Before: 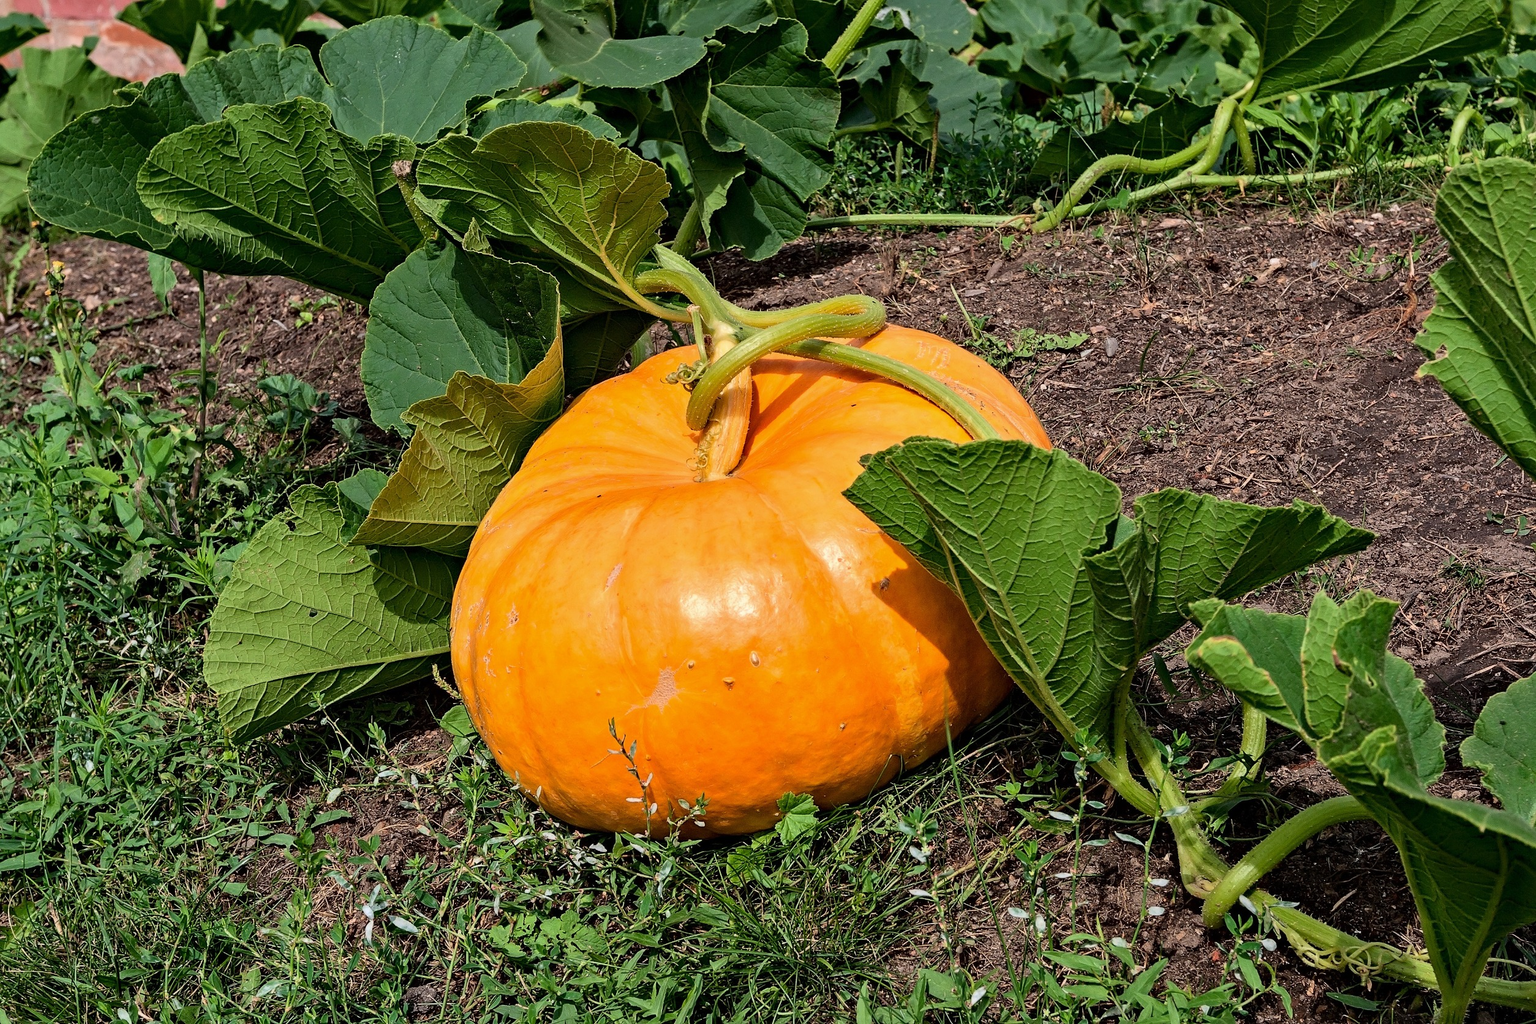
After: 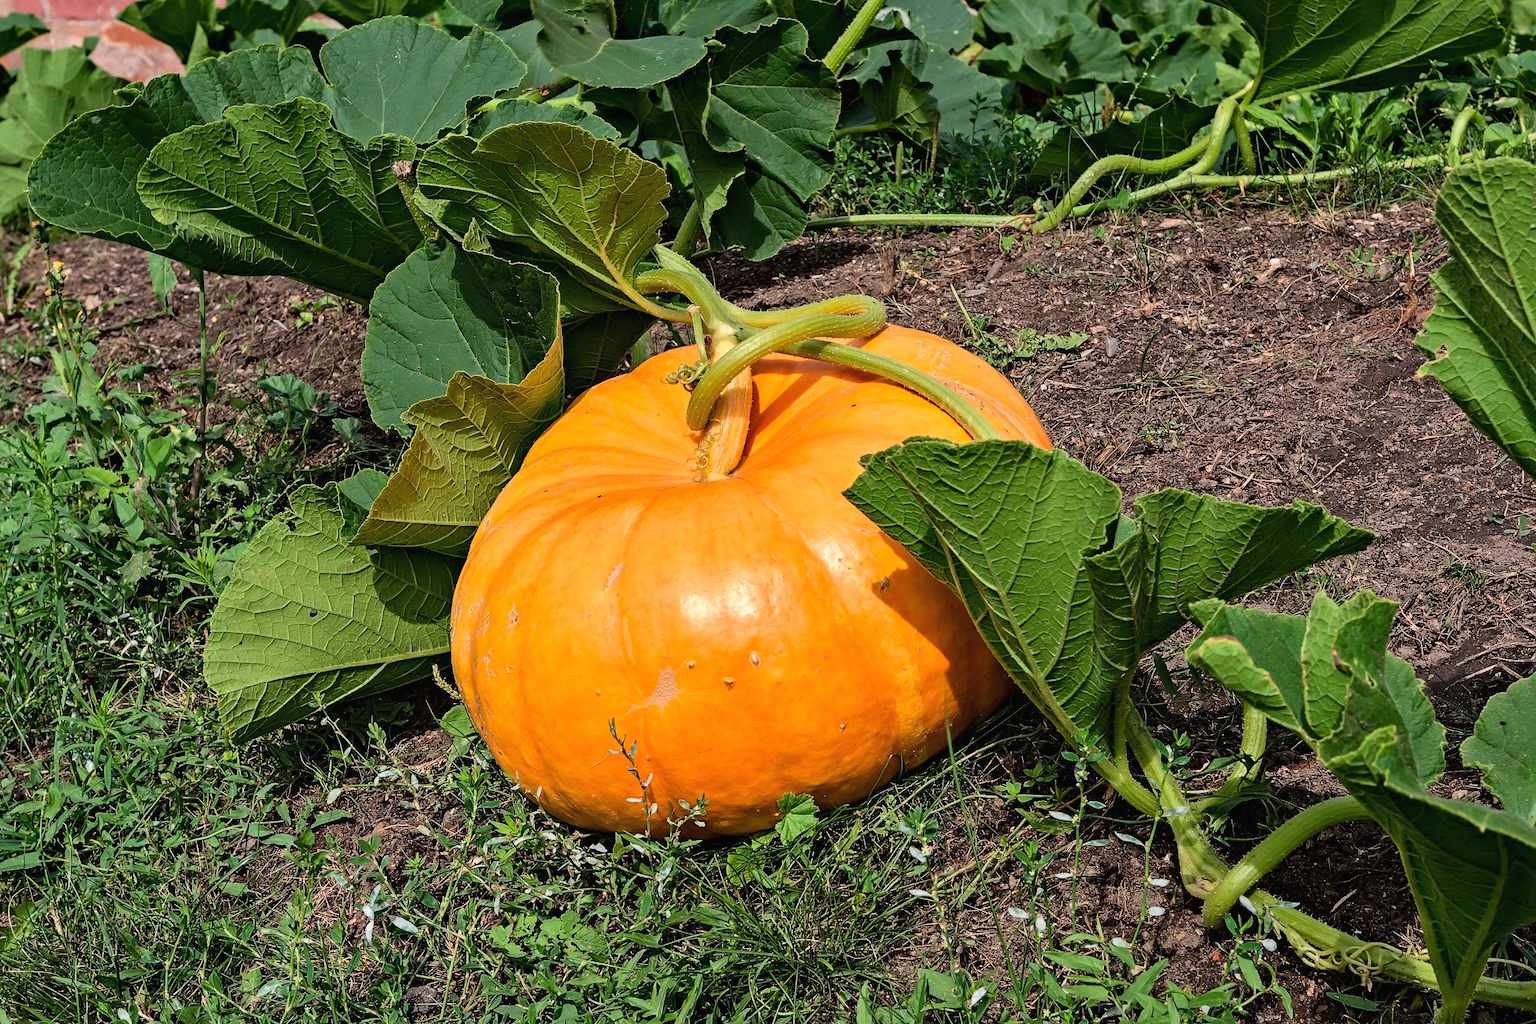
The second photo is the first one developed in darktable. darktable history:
exposure: black level correction -0.001, exposure 0.08 EV, compensate exposure bias true, compensate highlight preservation false
